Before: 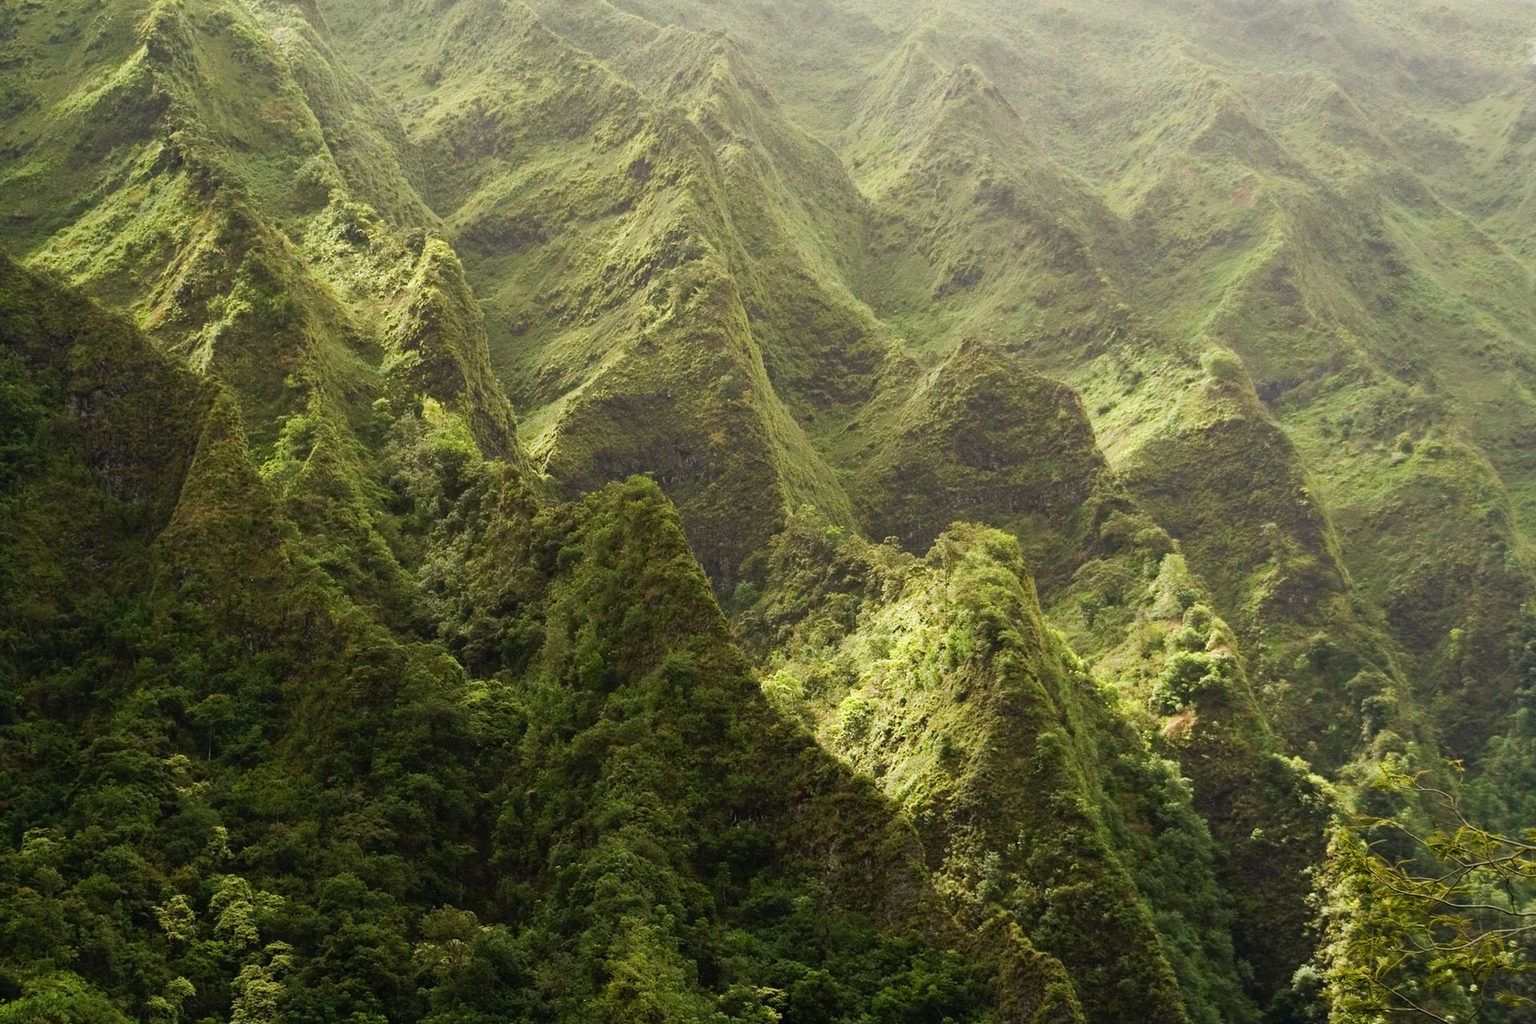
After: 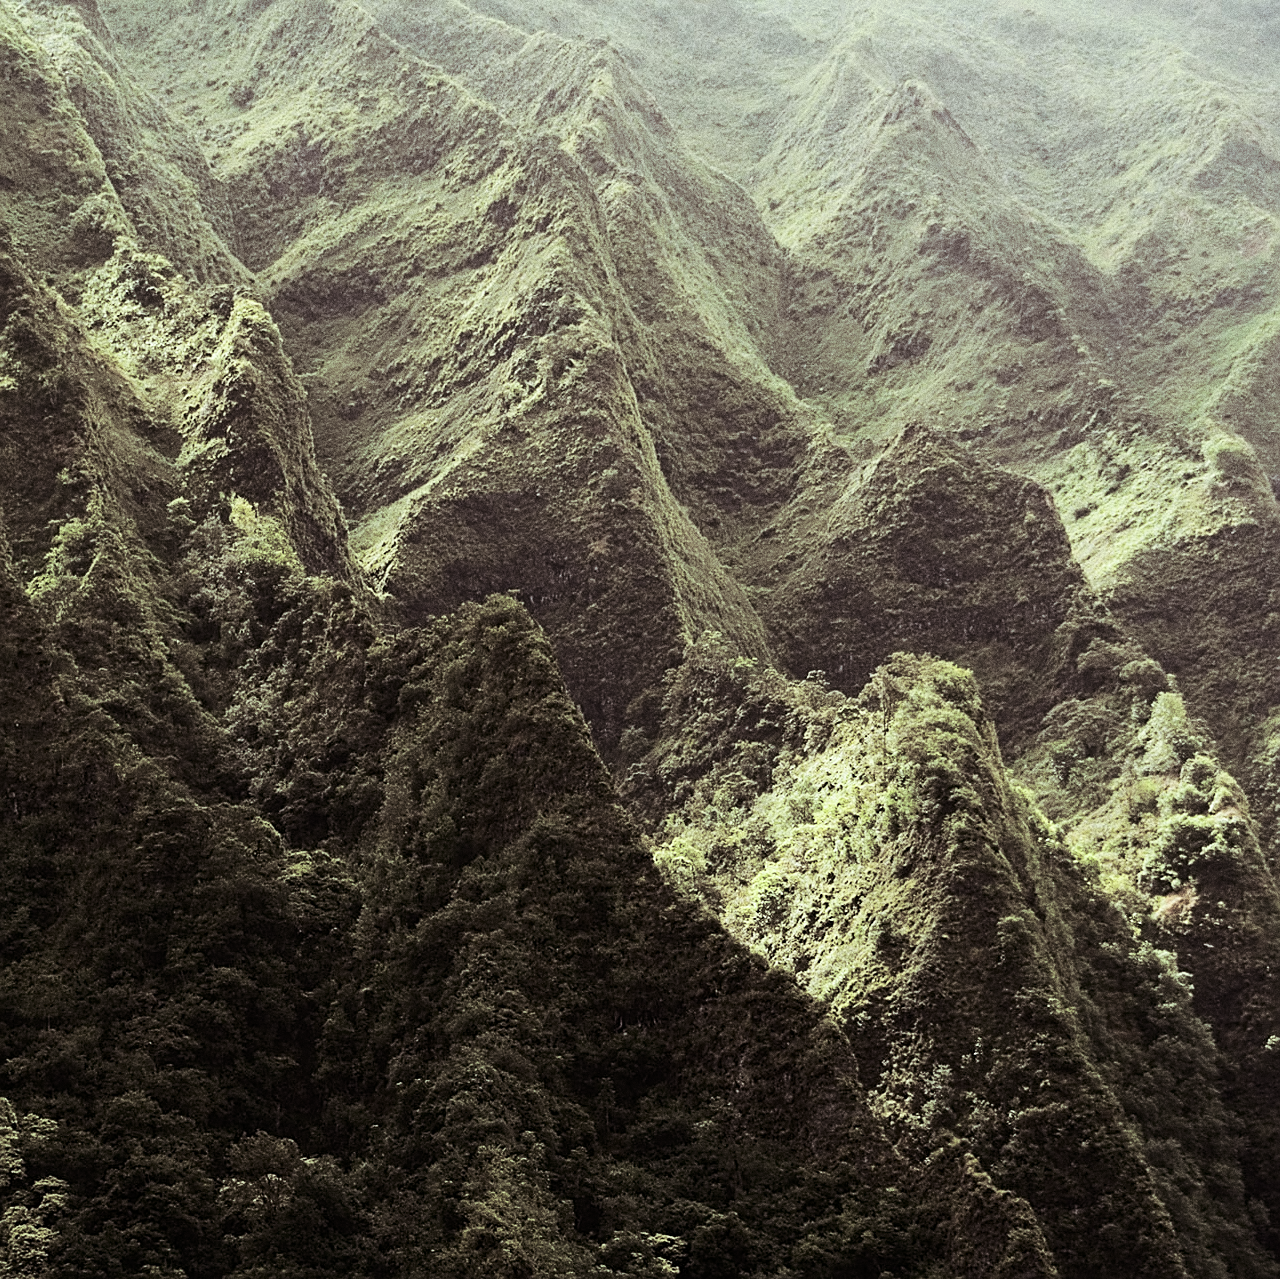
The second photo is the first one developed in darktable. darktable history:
split-toning: shadows › saturation 0.2
crop and rotate: left 15.546%, right 17.787%
sharpen: on, module defaults
grain: coarseness 0.09 ISO, strength 40%
contrast brightness saturation: contrast 0.25, saturation -0.31
white balance: red 0.925, blue 1.046
